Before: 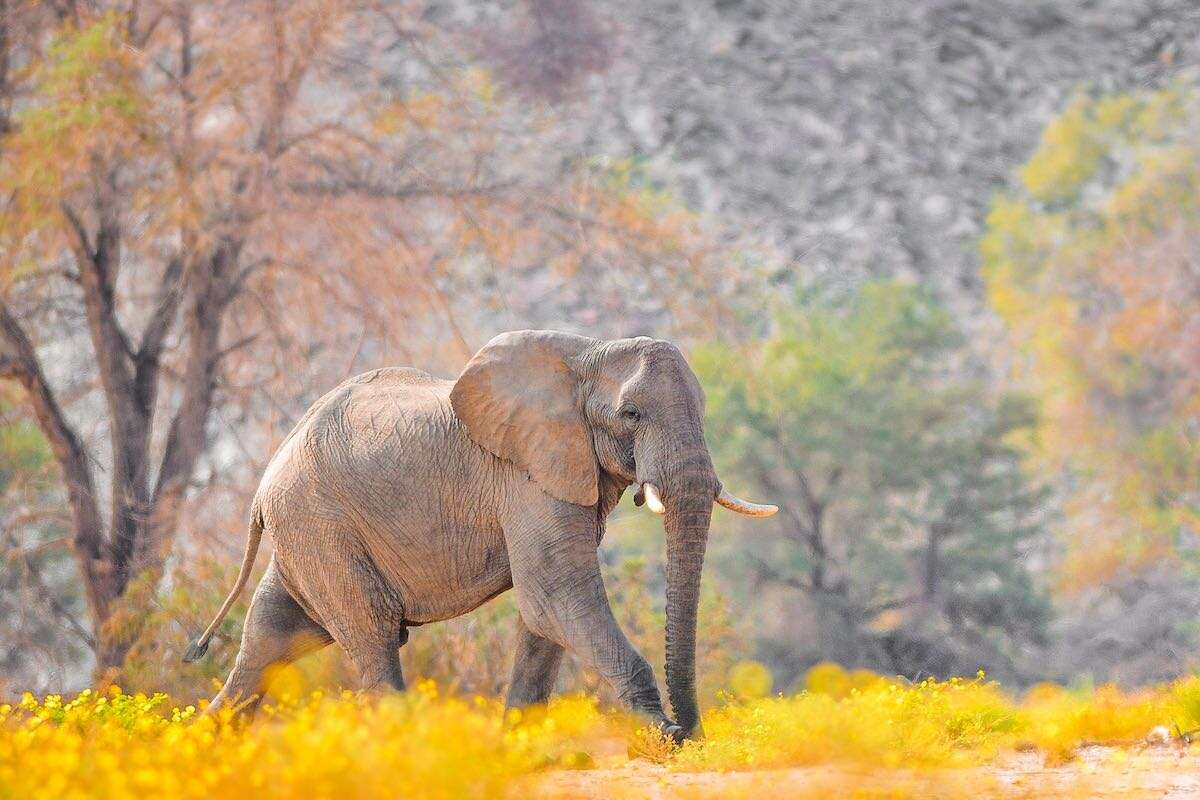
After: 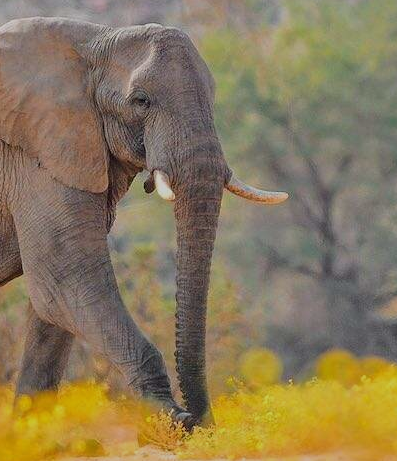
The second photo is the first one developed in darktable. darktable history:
exposure: black level correction 0, exposure -0.721 EV, compensate highlight preservation false
crop: left 40.878%, top 39.176%, right 25.993%, bottom 3.081%
